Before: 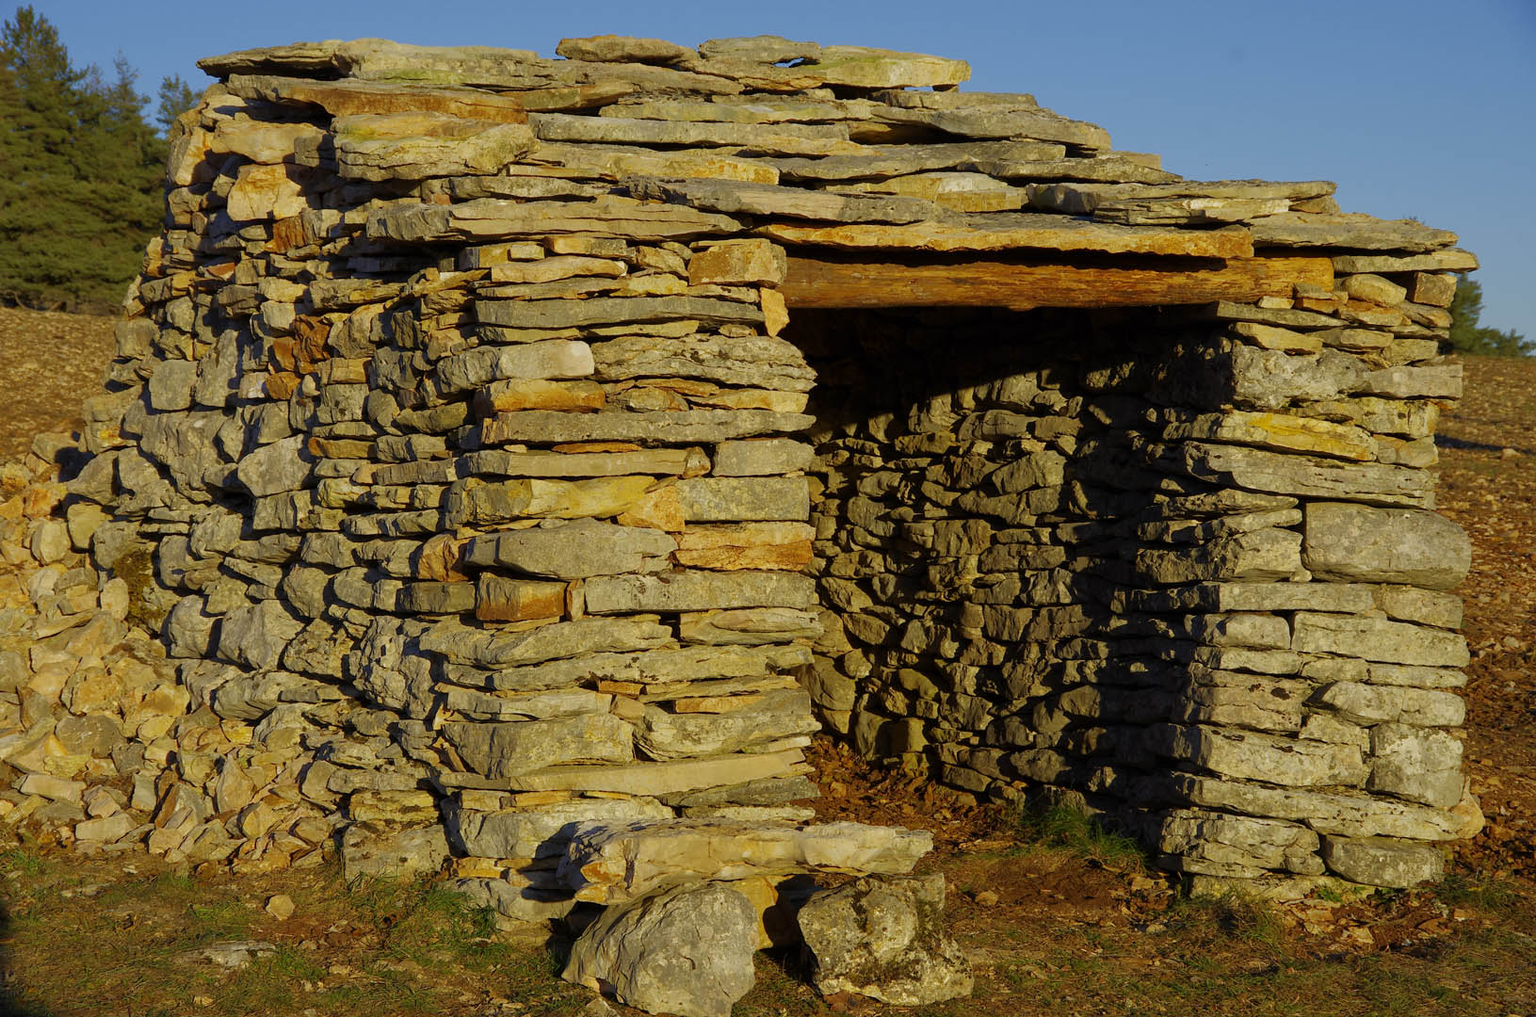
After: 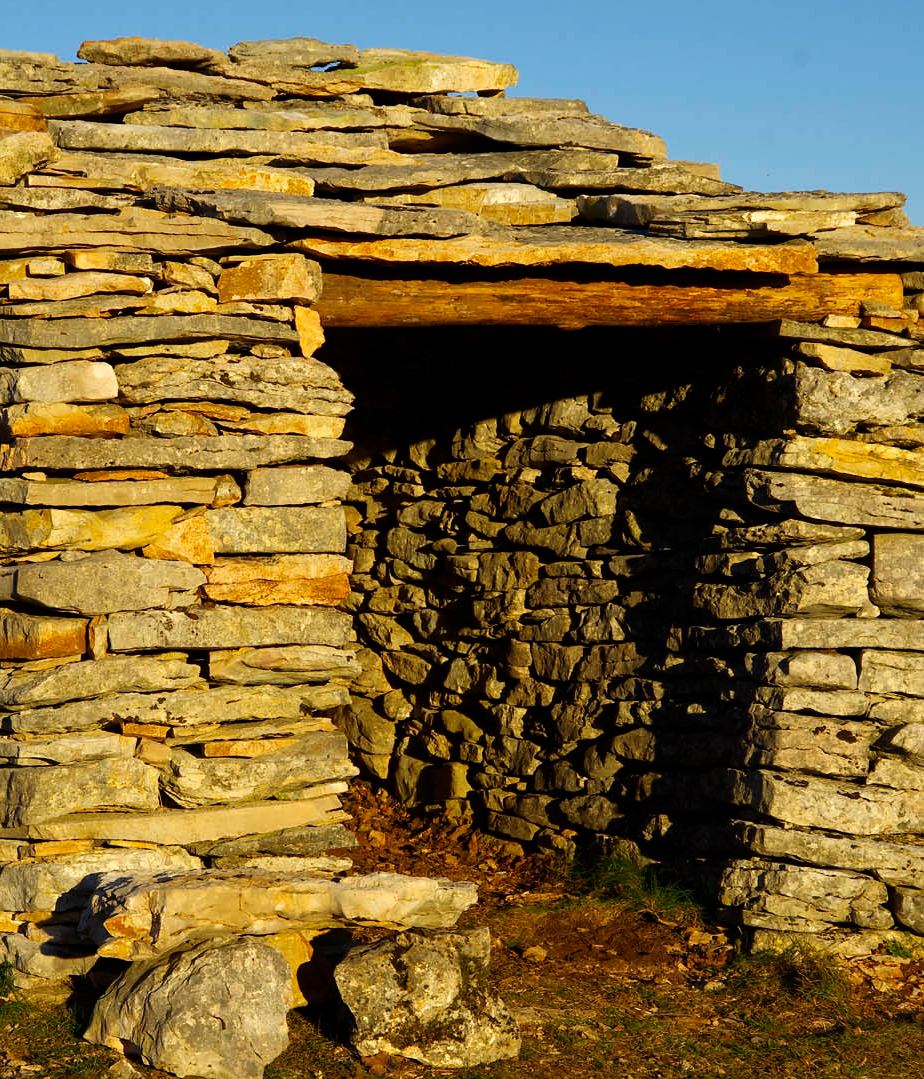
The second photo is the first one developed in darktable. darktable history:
tone equalizer: -8 EV -0.75 EV, -7 EV -0.7 EV, -6 EV -0.6 EV, -5 EV -0.4 EV, -3 EV 0.4 EV, -2 EV 0.6 EV, -1 EV 0.7 EV, +0 EV 0.75 EV, edges refinement/feathering 500, mask exposure compensation -1.57 EV, preserve details no
crop: left 31.458%, top 0%, right 11.876%
color calibration: x 0.334, y 0.349, temperature 5426 K
